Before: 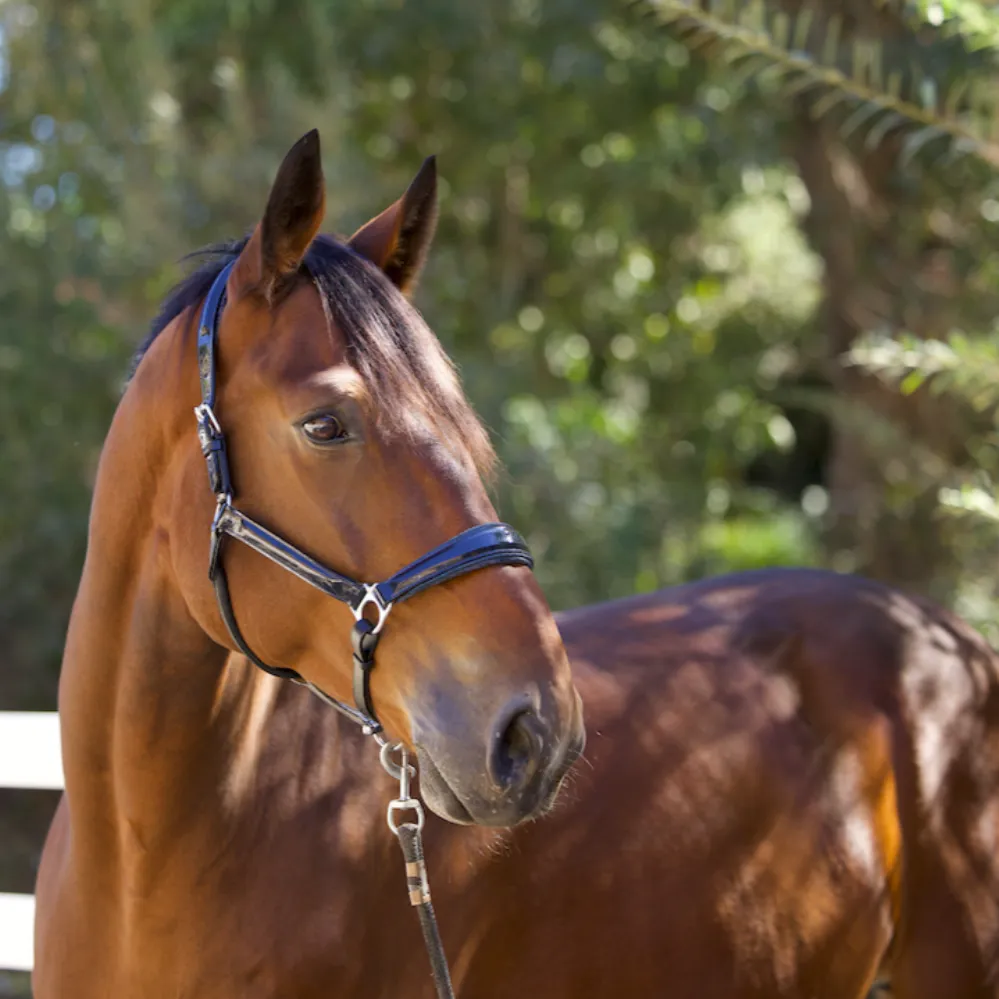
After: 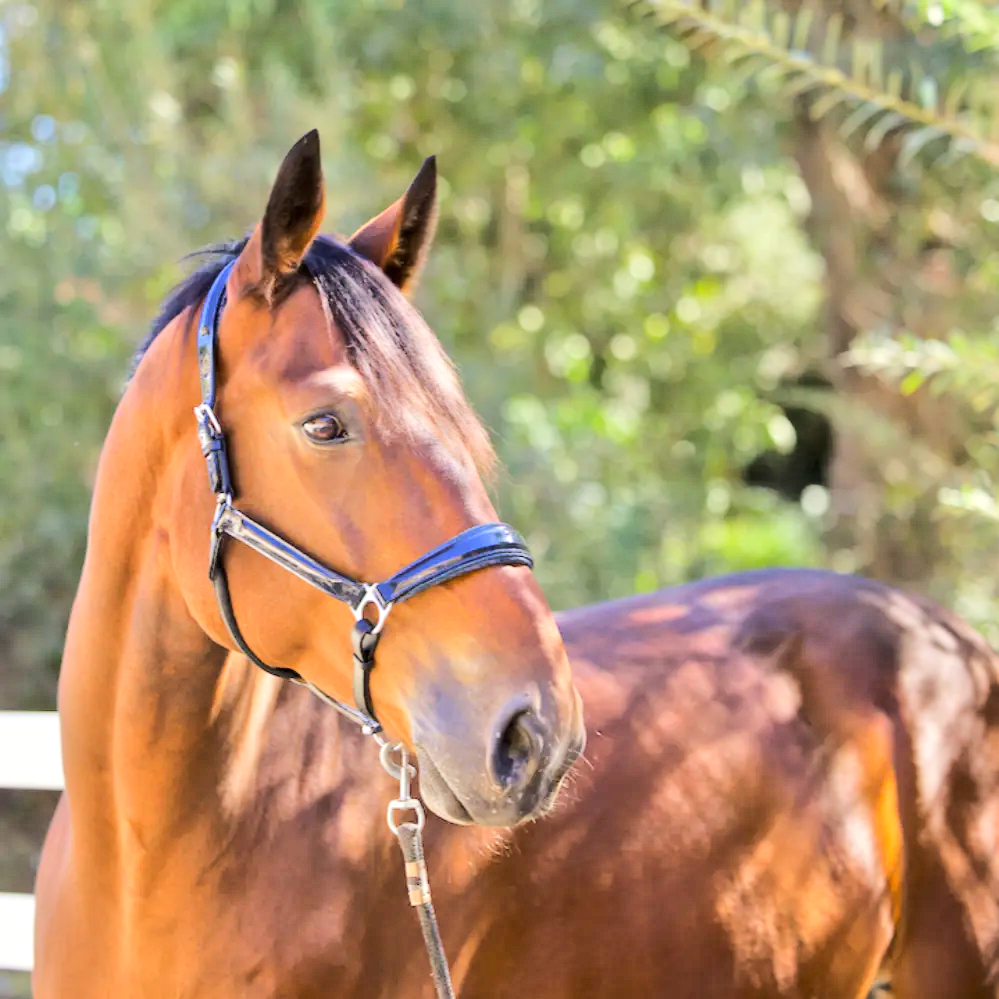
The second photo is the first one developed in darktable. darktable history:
tone equalizer: -7 EV 0.15 EV, -6 EV 0.6 EV, -5 EV 1.15 EV, -4 EV 1.33 EV, -3 EV 1.15 EV, -2 EV 0.6 EV, -1 EV 0.15 EV, mask exposure compensation -0.5 EV
rgb curve: curves: ch0 [(0, 0) (0.284, 0.292) (0.505, 0.644) (1, 1)], compensate middle gray true
